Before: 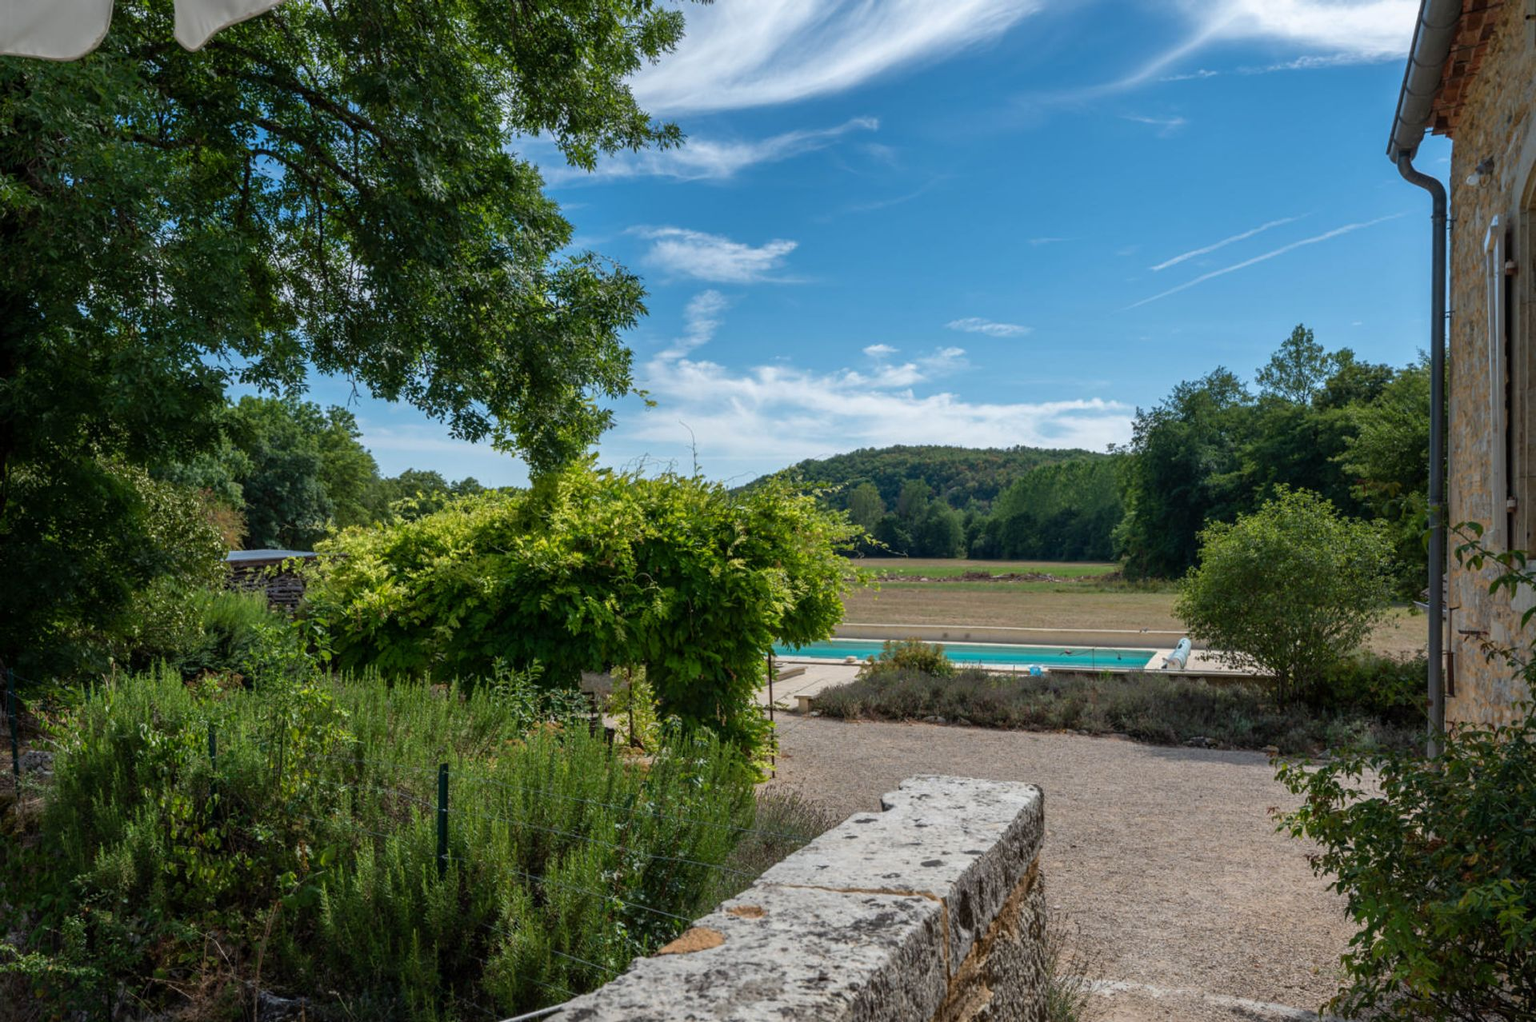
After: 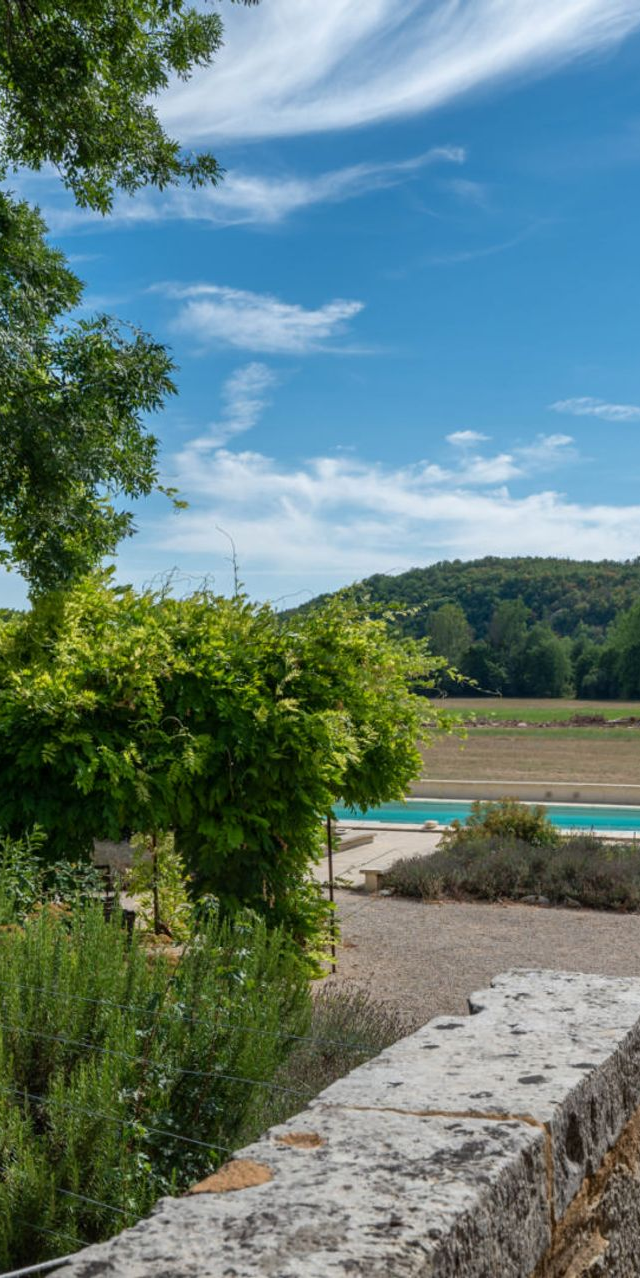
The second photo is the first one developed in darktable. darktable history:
crop: left 32.986%, right 33.657%
